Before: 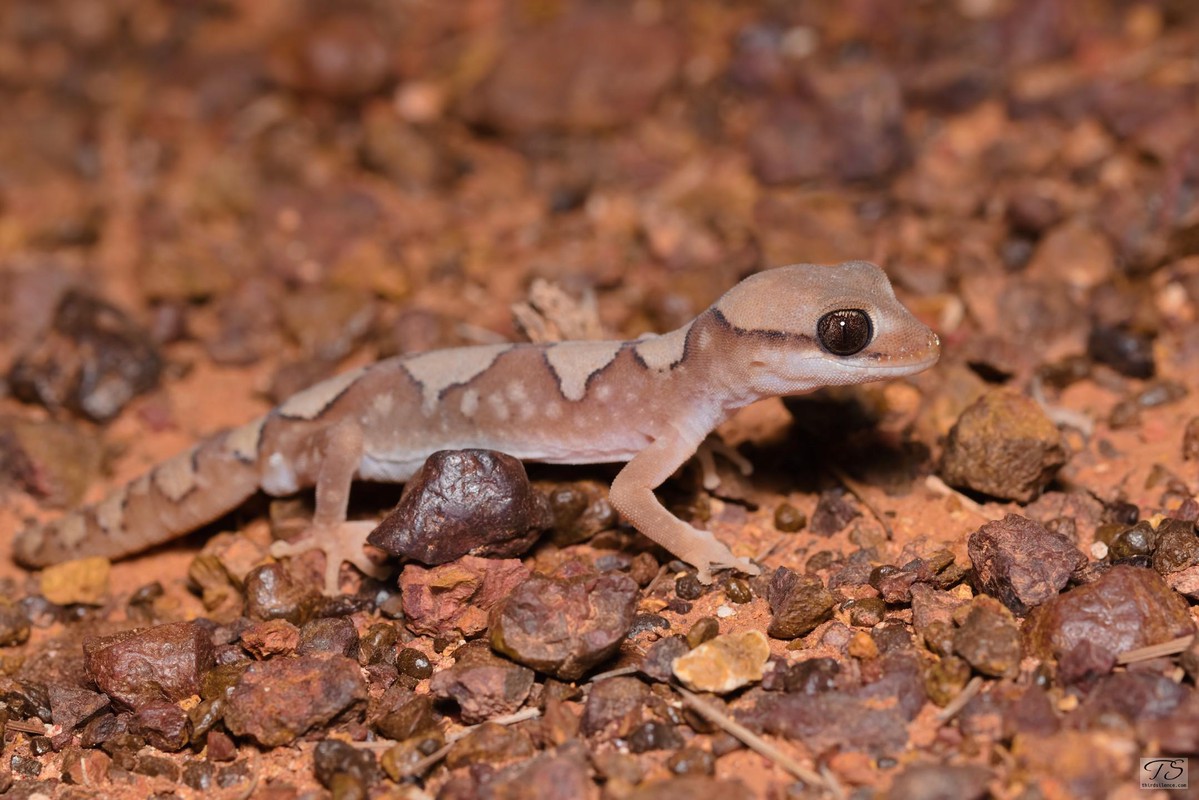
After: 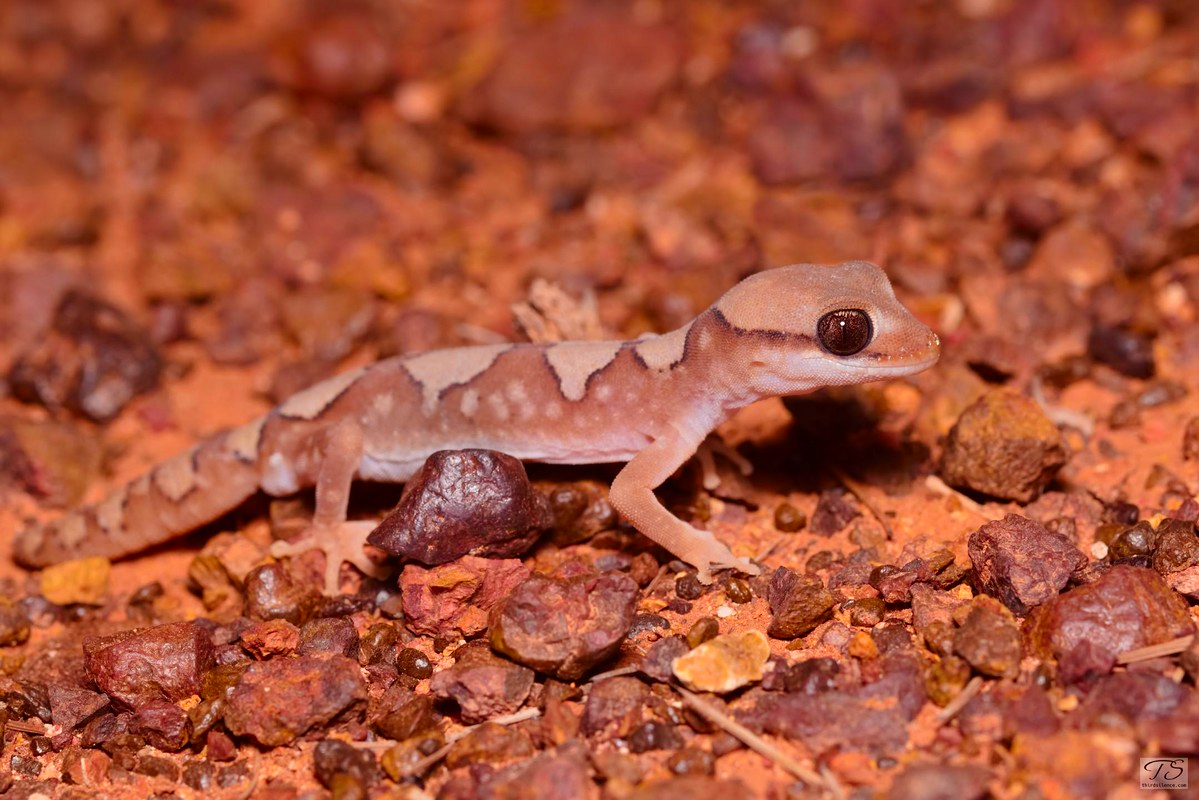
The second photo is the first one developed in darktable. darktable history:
contrast brightness saturation: contrast 0.09, saturation 0.28
rgb levels: mode RGB, independent channels, levels [[0, 0.474, 1], [0, 0.5, 1], [0, 0.5, 1]]
